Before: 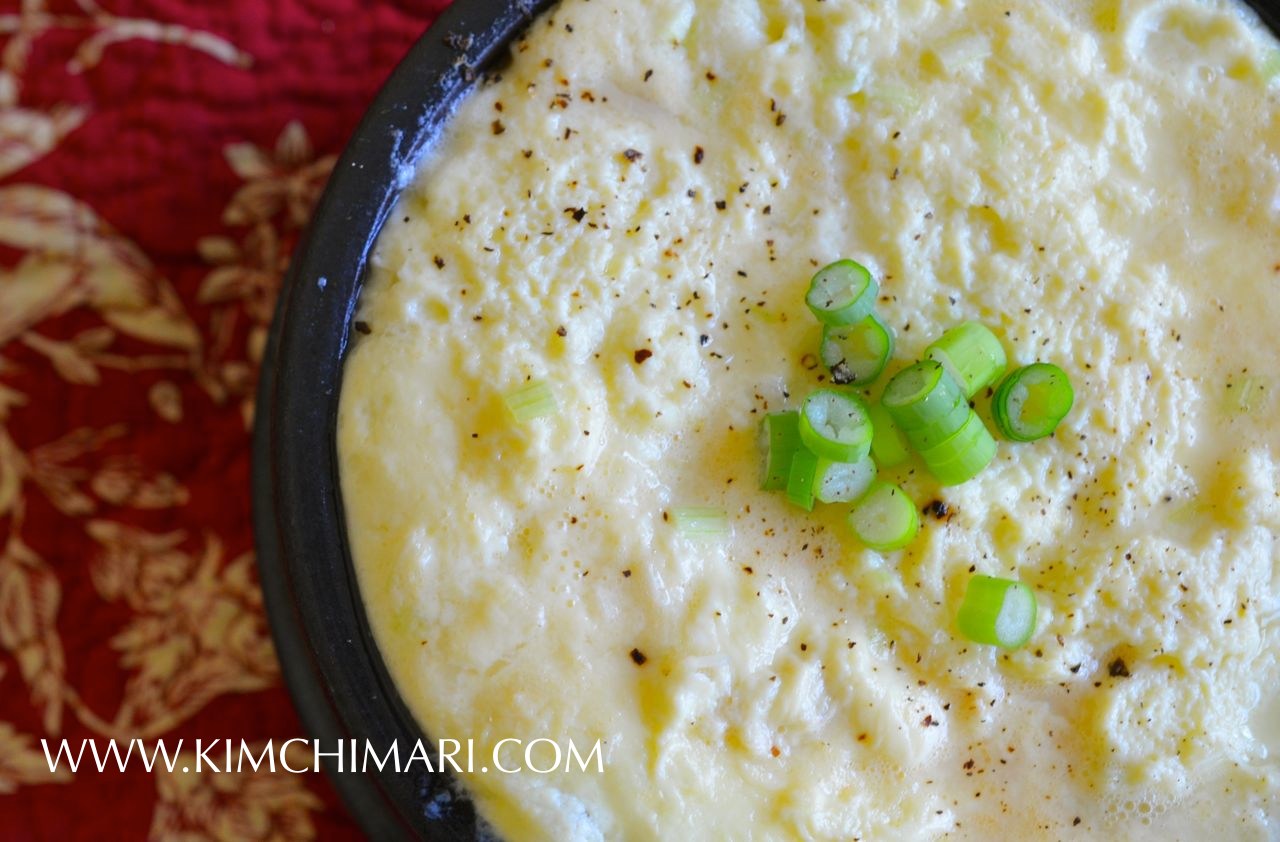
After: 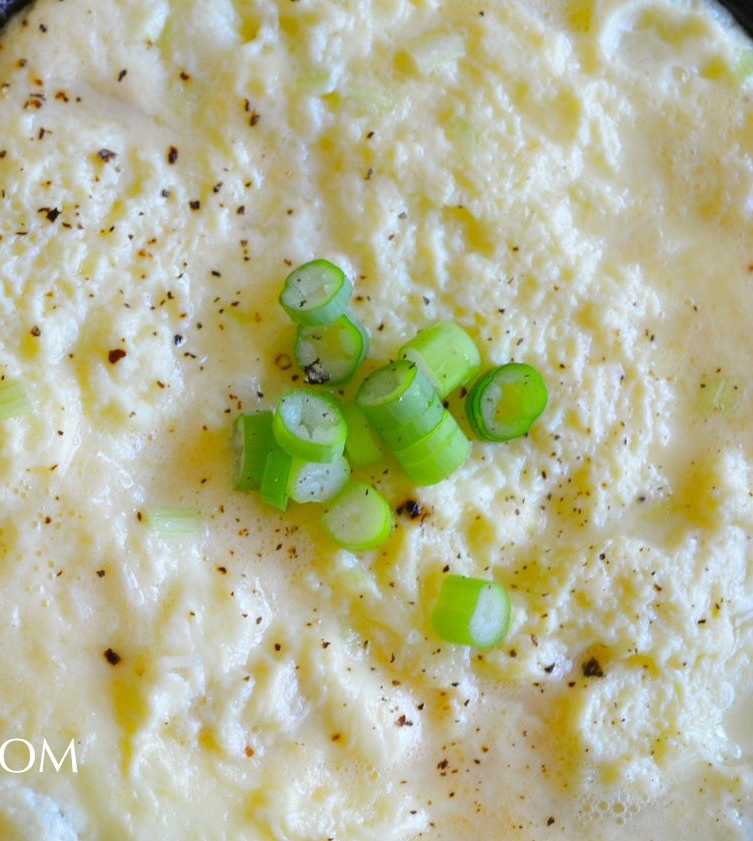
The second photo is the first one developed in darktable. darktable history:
crop: left 41.144%
